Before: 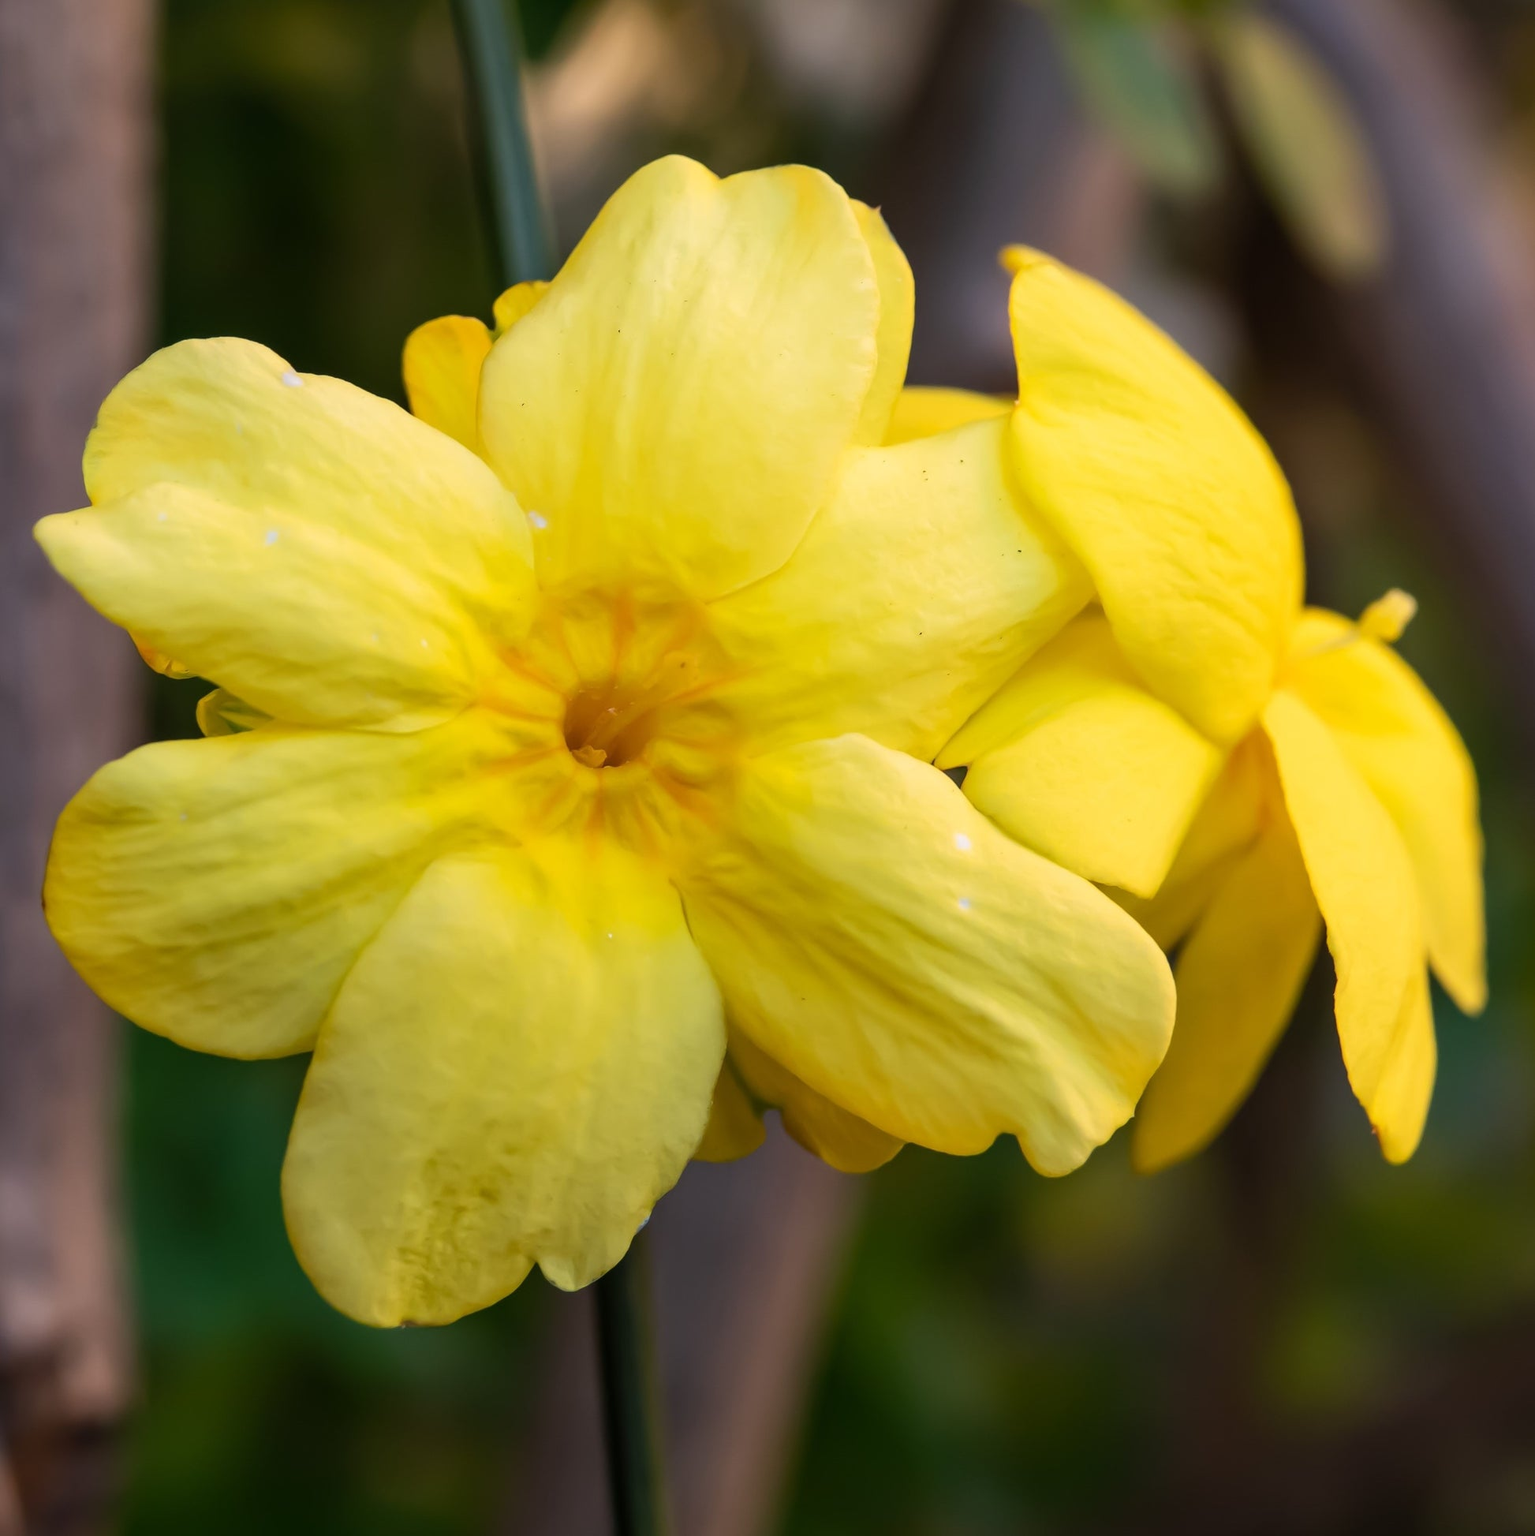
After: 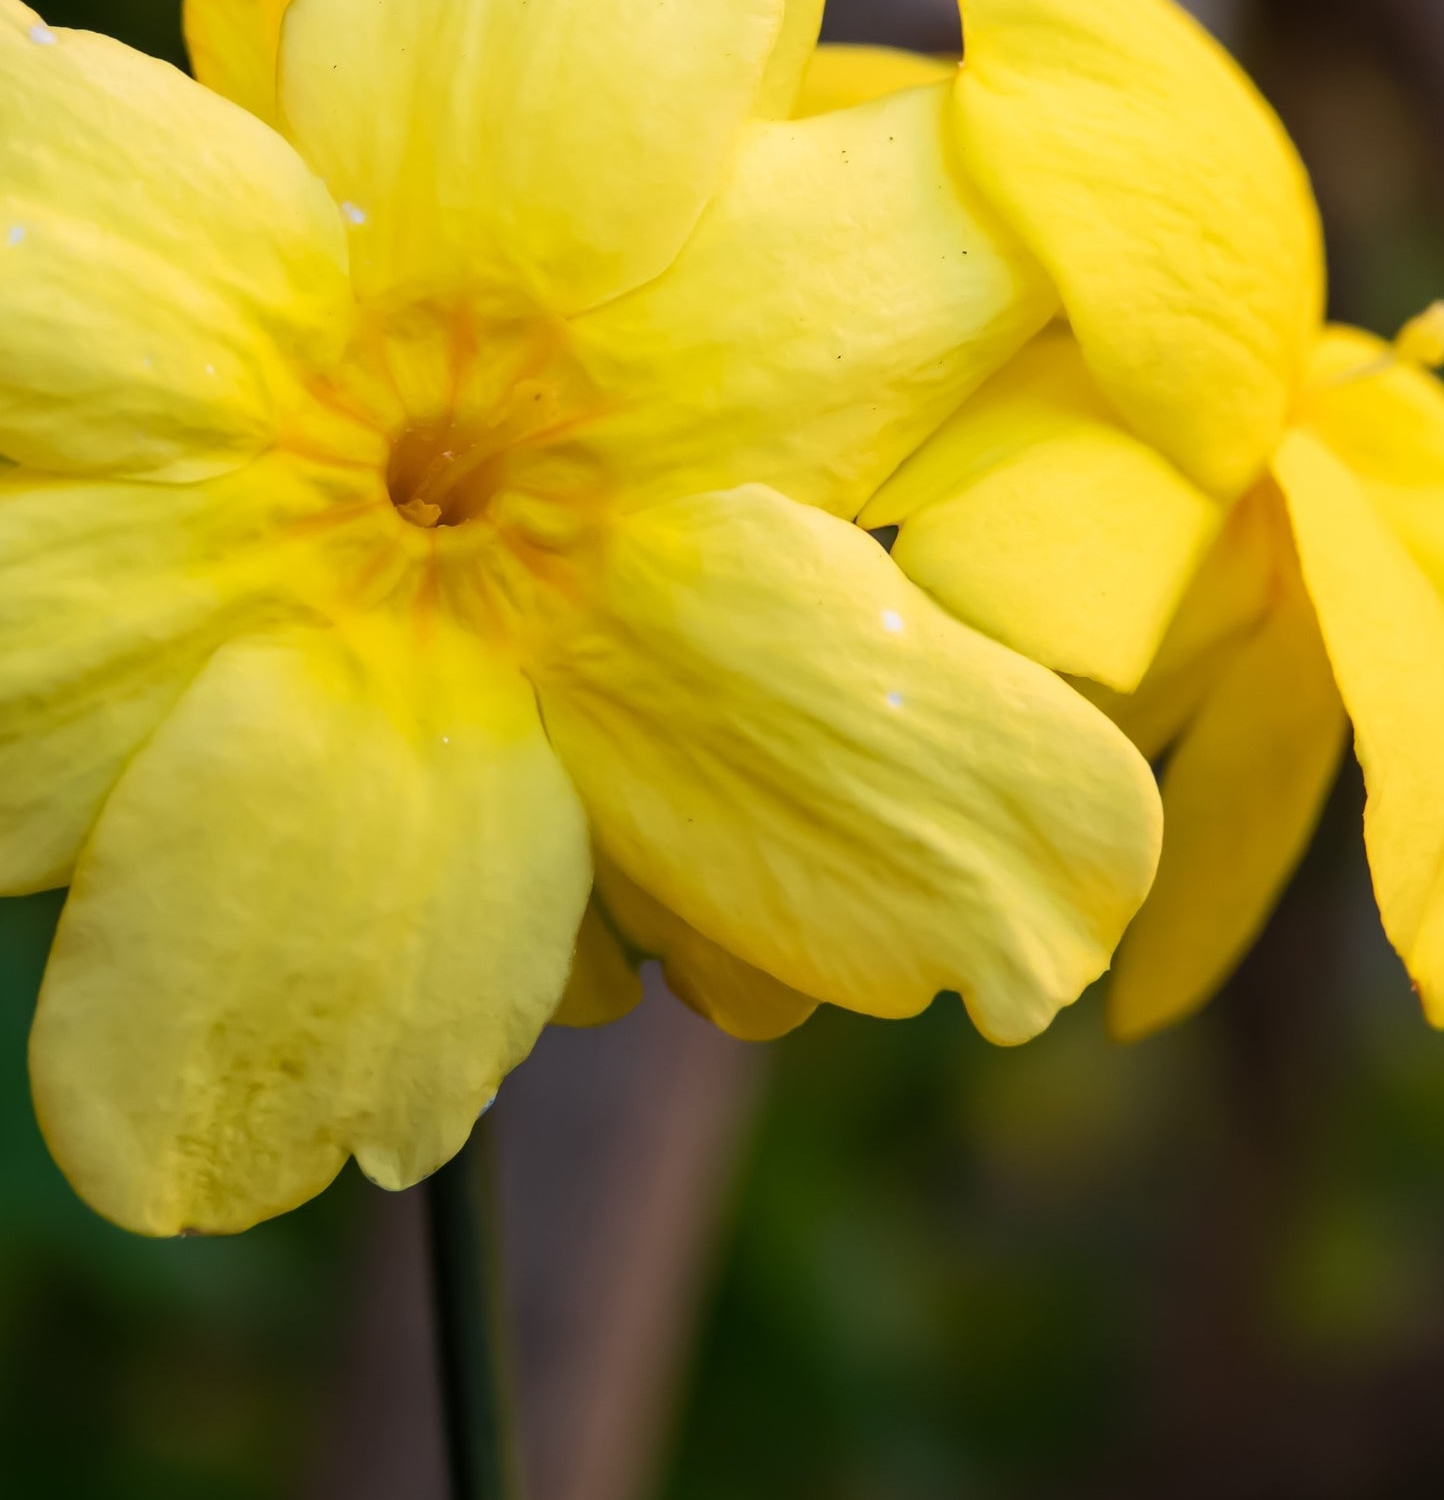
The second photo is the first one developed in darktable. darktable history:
crop: left 16.882%, top 22.953%, right 8.884%
